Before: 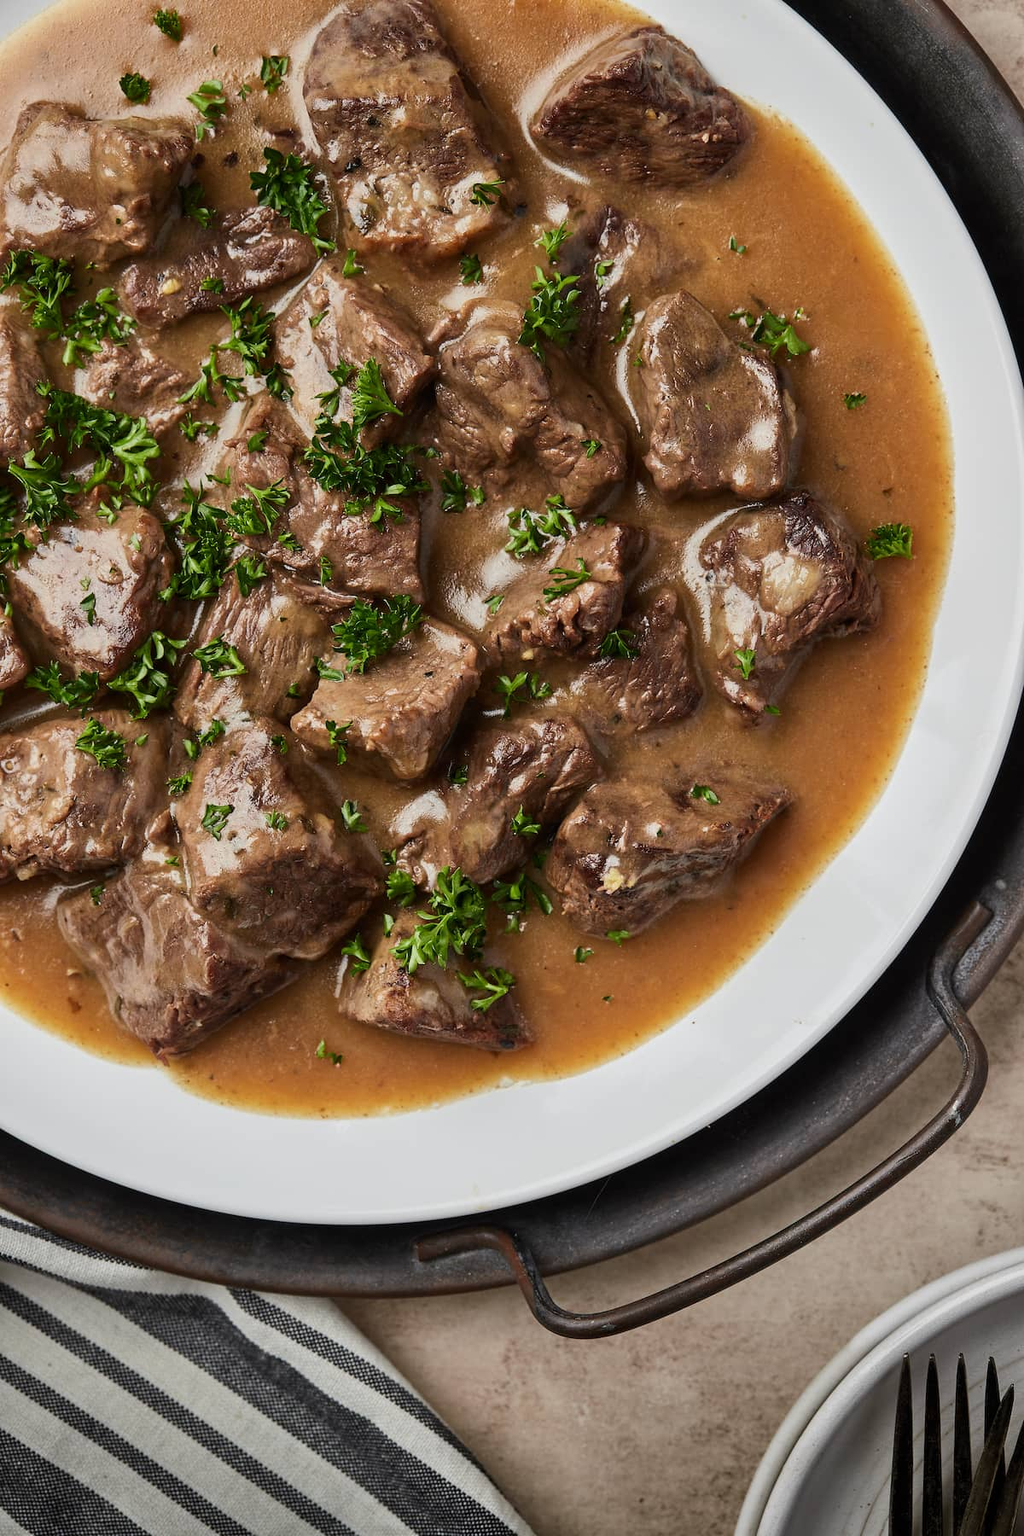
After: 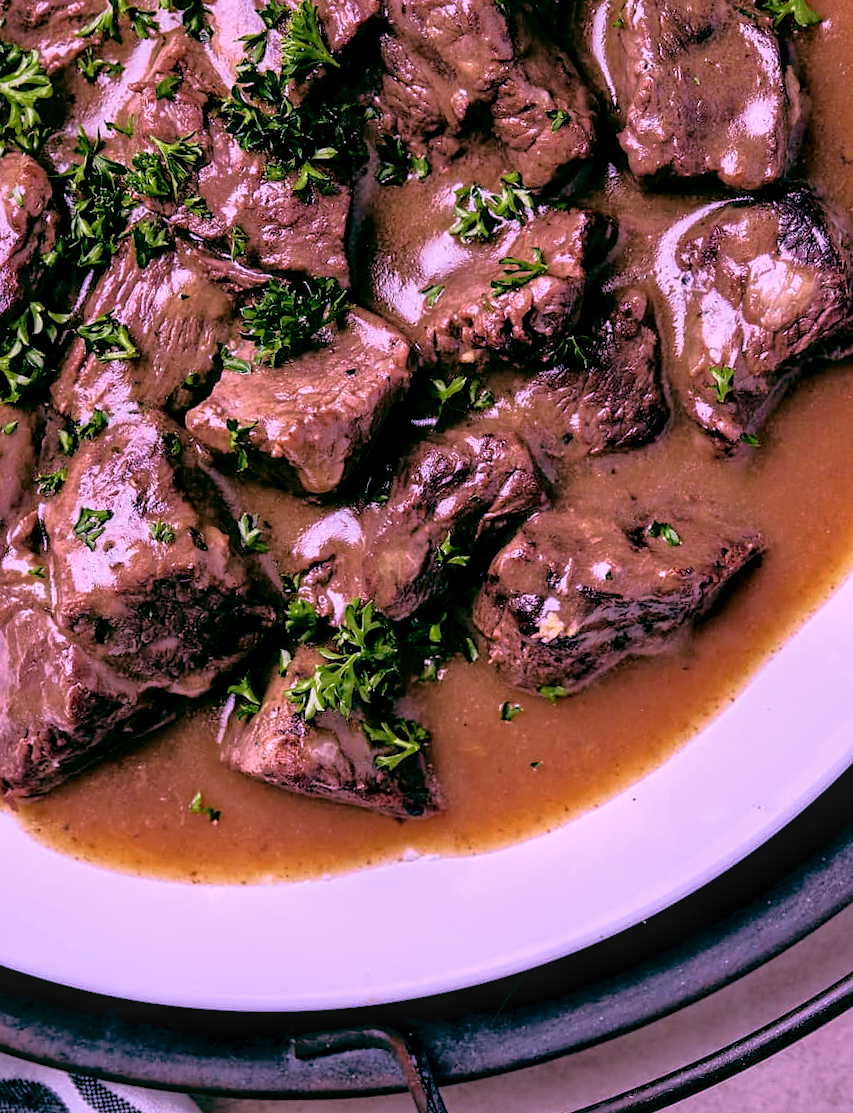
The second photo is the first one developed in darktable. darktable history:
sharpen: amount 0.214
crop and rotate: angle -3.66°, left 9.827%, top 20.402%, right 12.406%, bottom 11.963%
tone equalizer: -8 EV -1.84 EV, -7 EV -1.15 EV, -6 EV -1.62 EV, edges refinement/feathering 500, mask exposure compensation -1.57 EV, preserve details no
local contrast: detail 130%
color balance rgb: shadows lift › chroma 2.051%, shadows lift › hue 219.7°, power › hue 62.4°, global offset › luminance -0.34%, global offset › chroma 0.11%, global offset › hue 167.1°, perceptual saturation grading › global saturation 25.343%
shadows and highlights: shadows 43.33, highlights 7.99
color calibration: output R [1.107, -0.012, -0.003, 0], output B [0, 0, 1.308, 0], illuminant F (fluorescent), F source F9 (Cool White Deluxe 4150 K) – high CRI, x 0.374, y 0.373, temperature 4151.57 K
velvia: on, module defaults
